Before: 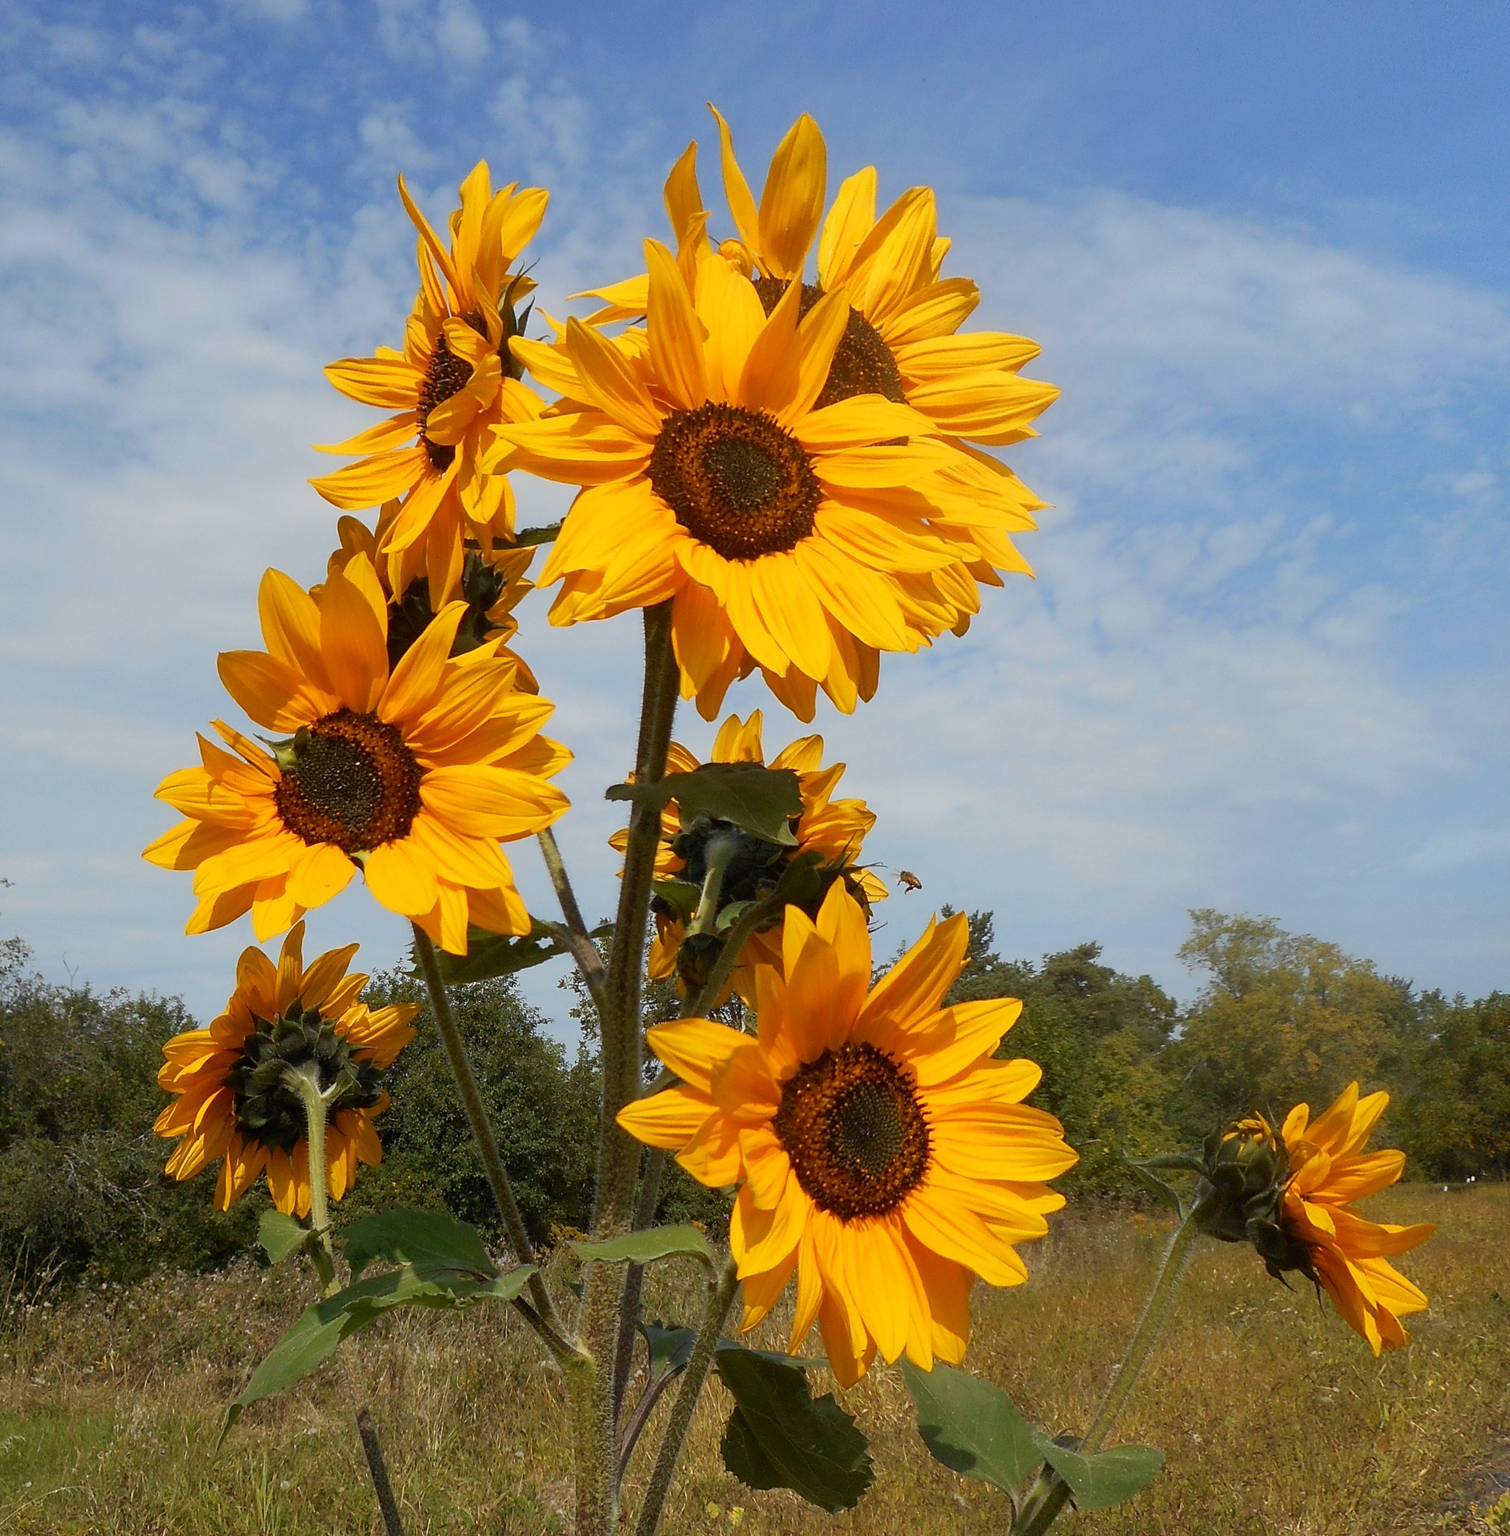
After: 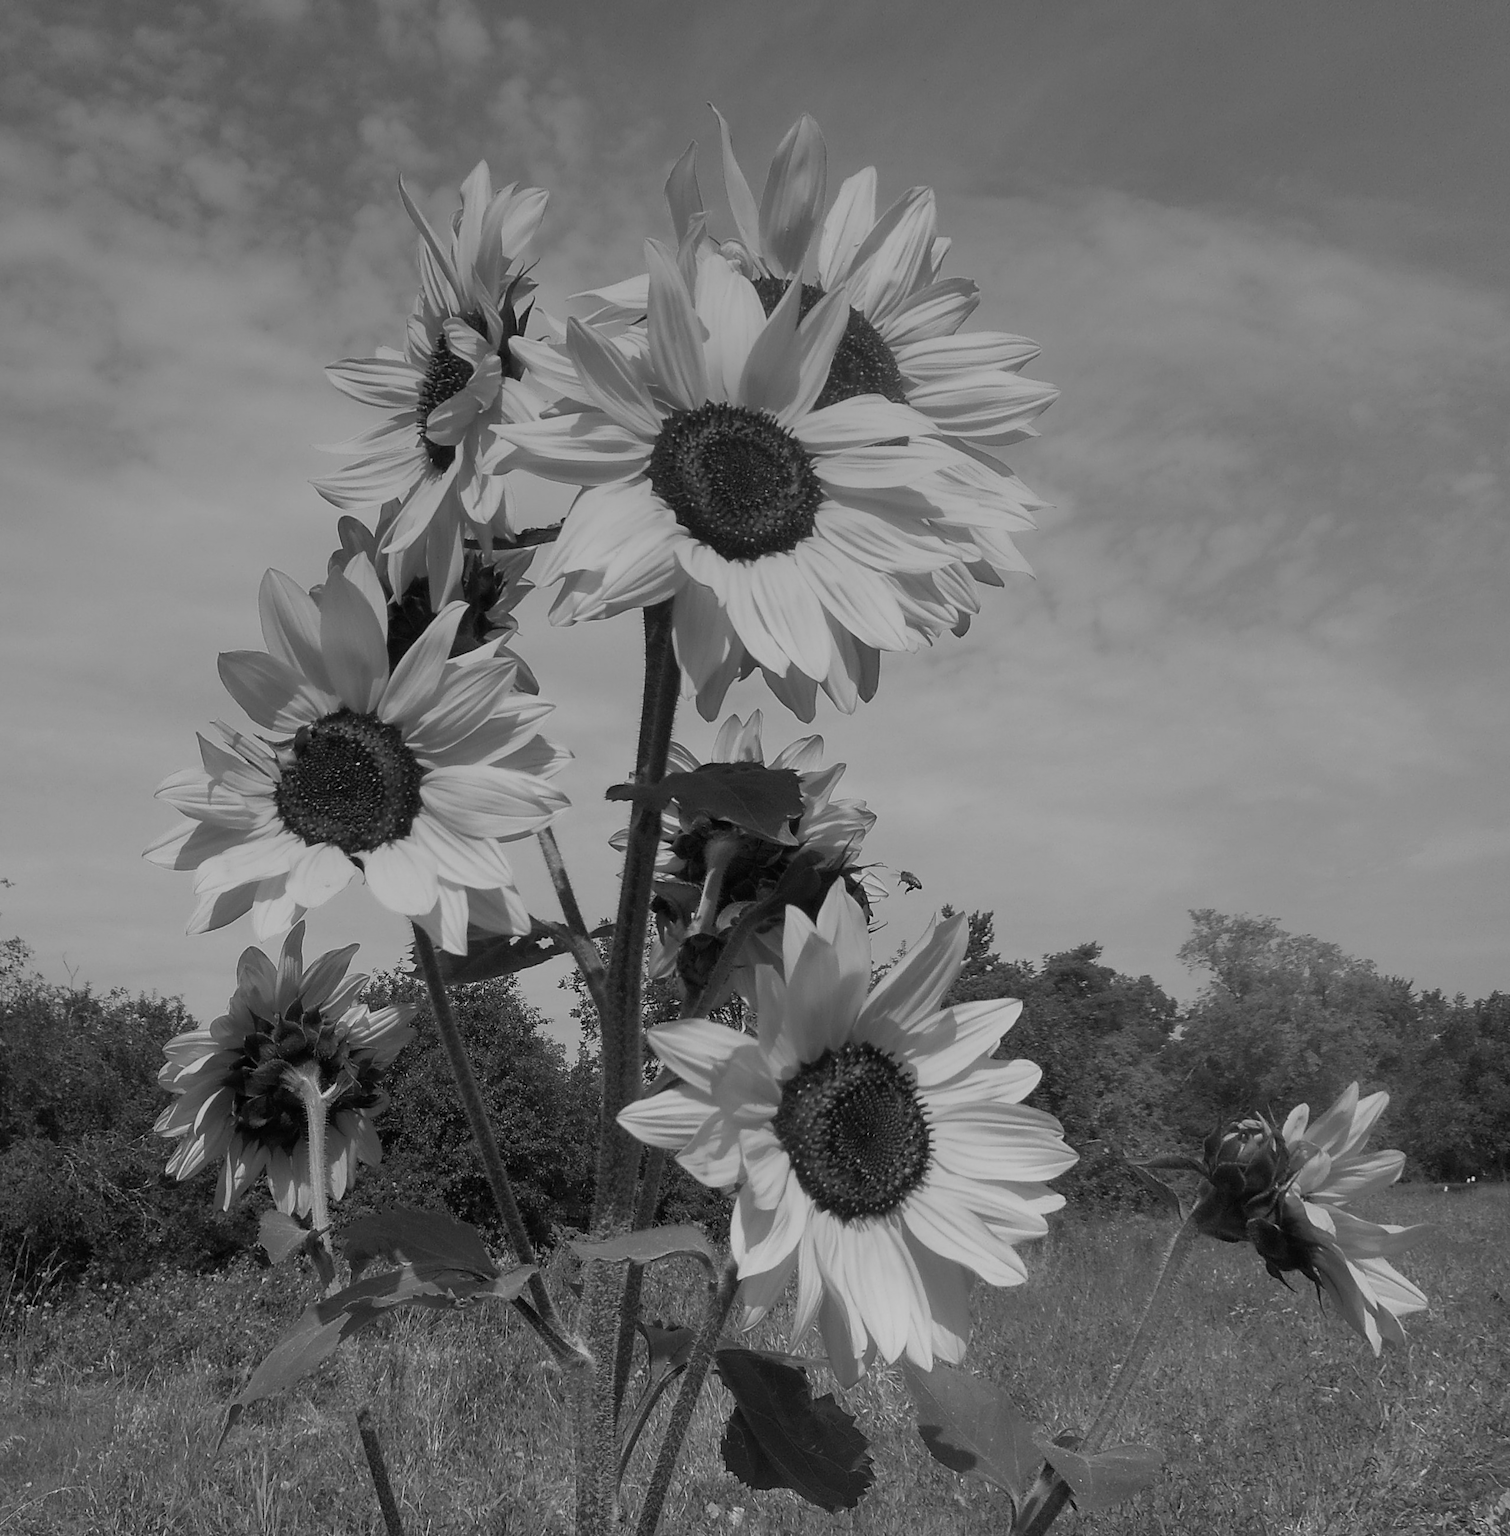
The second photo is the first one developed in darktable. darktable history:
monochrome: a -74.22, b 78.2
graduated density: rotation -0.352°, offset 57.64
